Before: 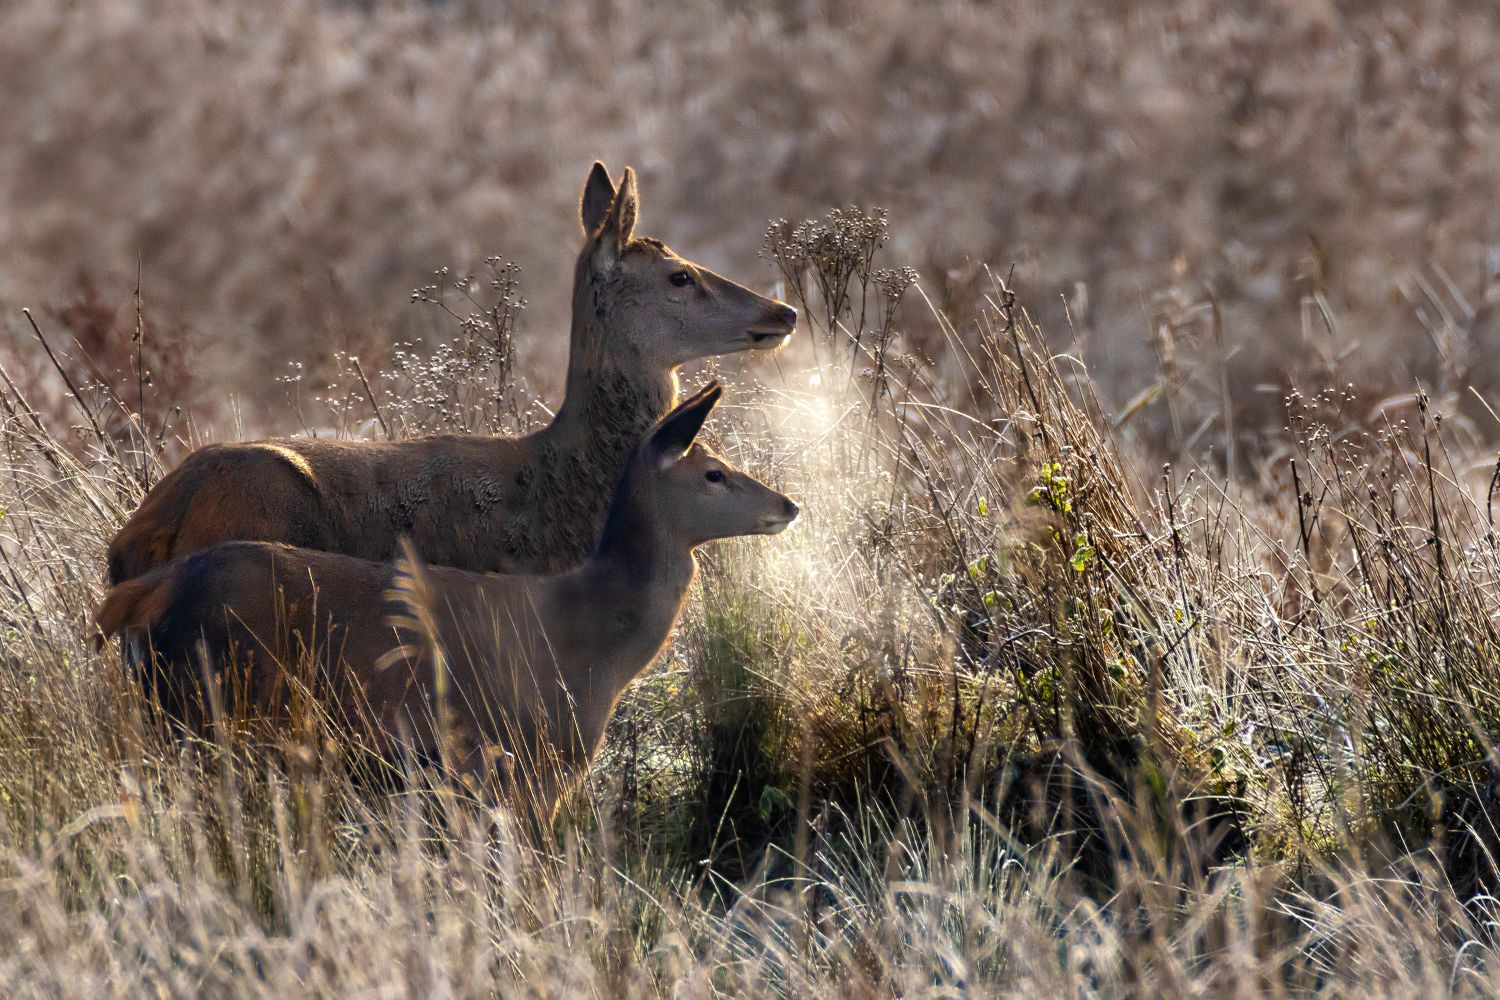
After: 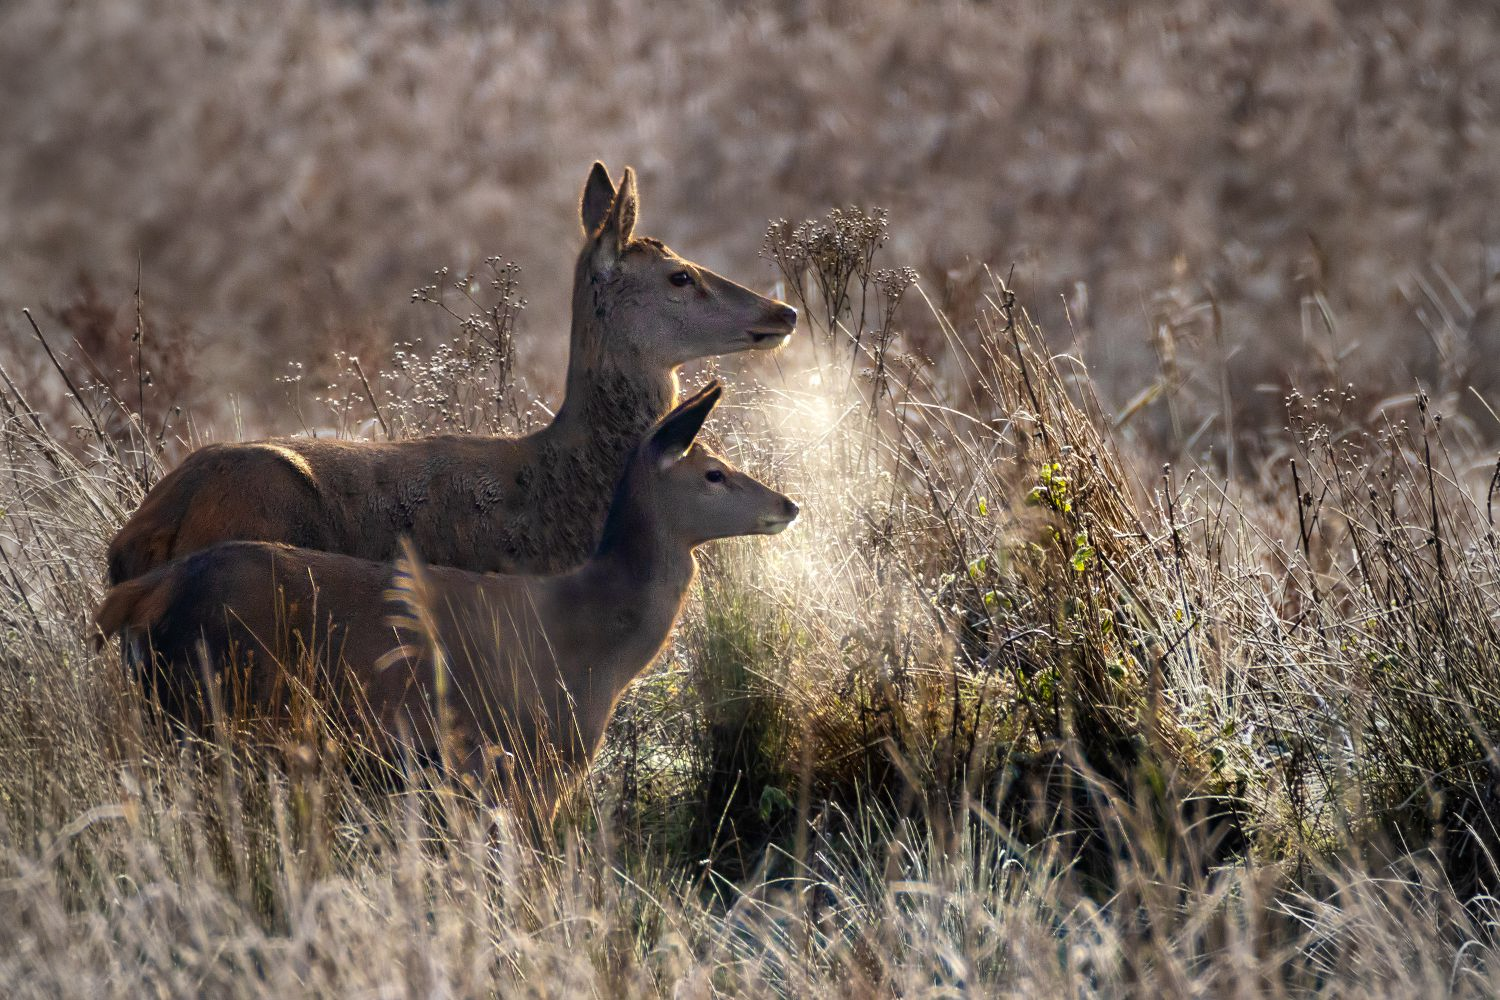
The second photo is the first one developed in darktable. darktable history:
vignetting: fall-off start 72.37%, fall-off radius 109.08%, width/height ratio 0.737
